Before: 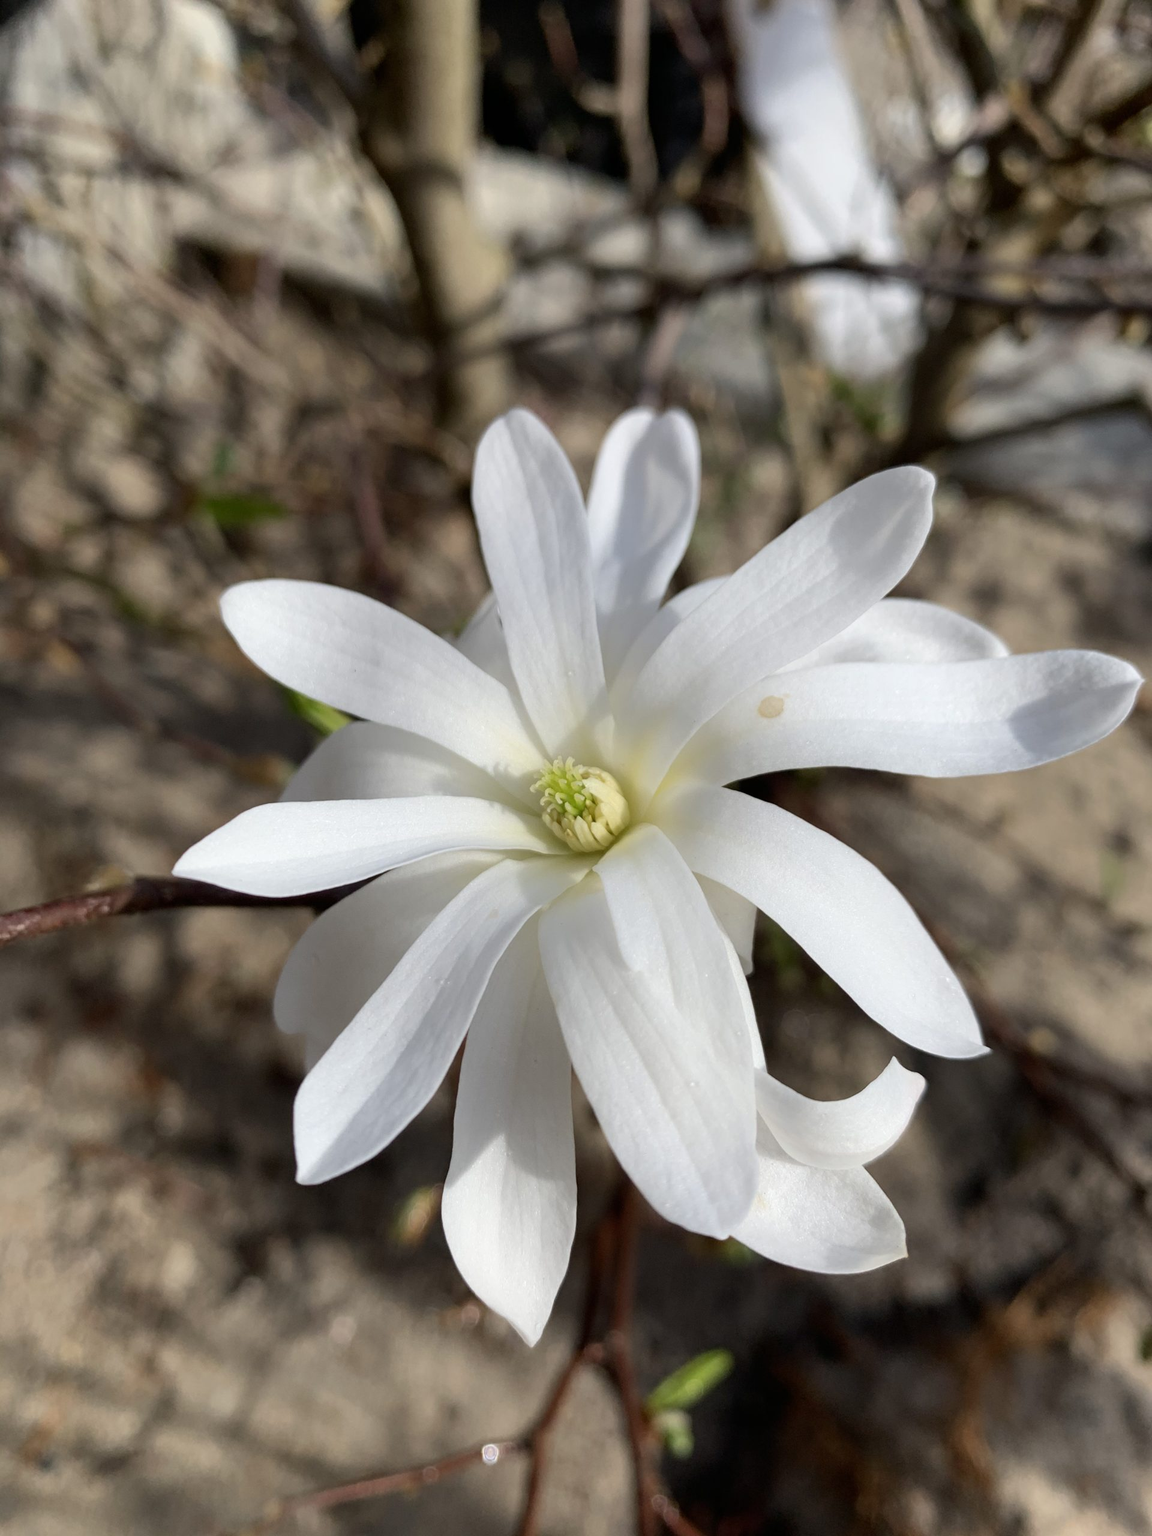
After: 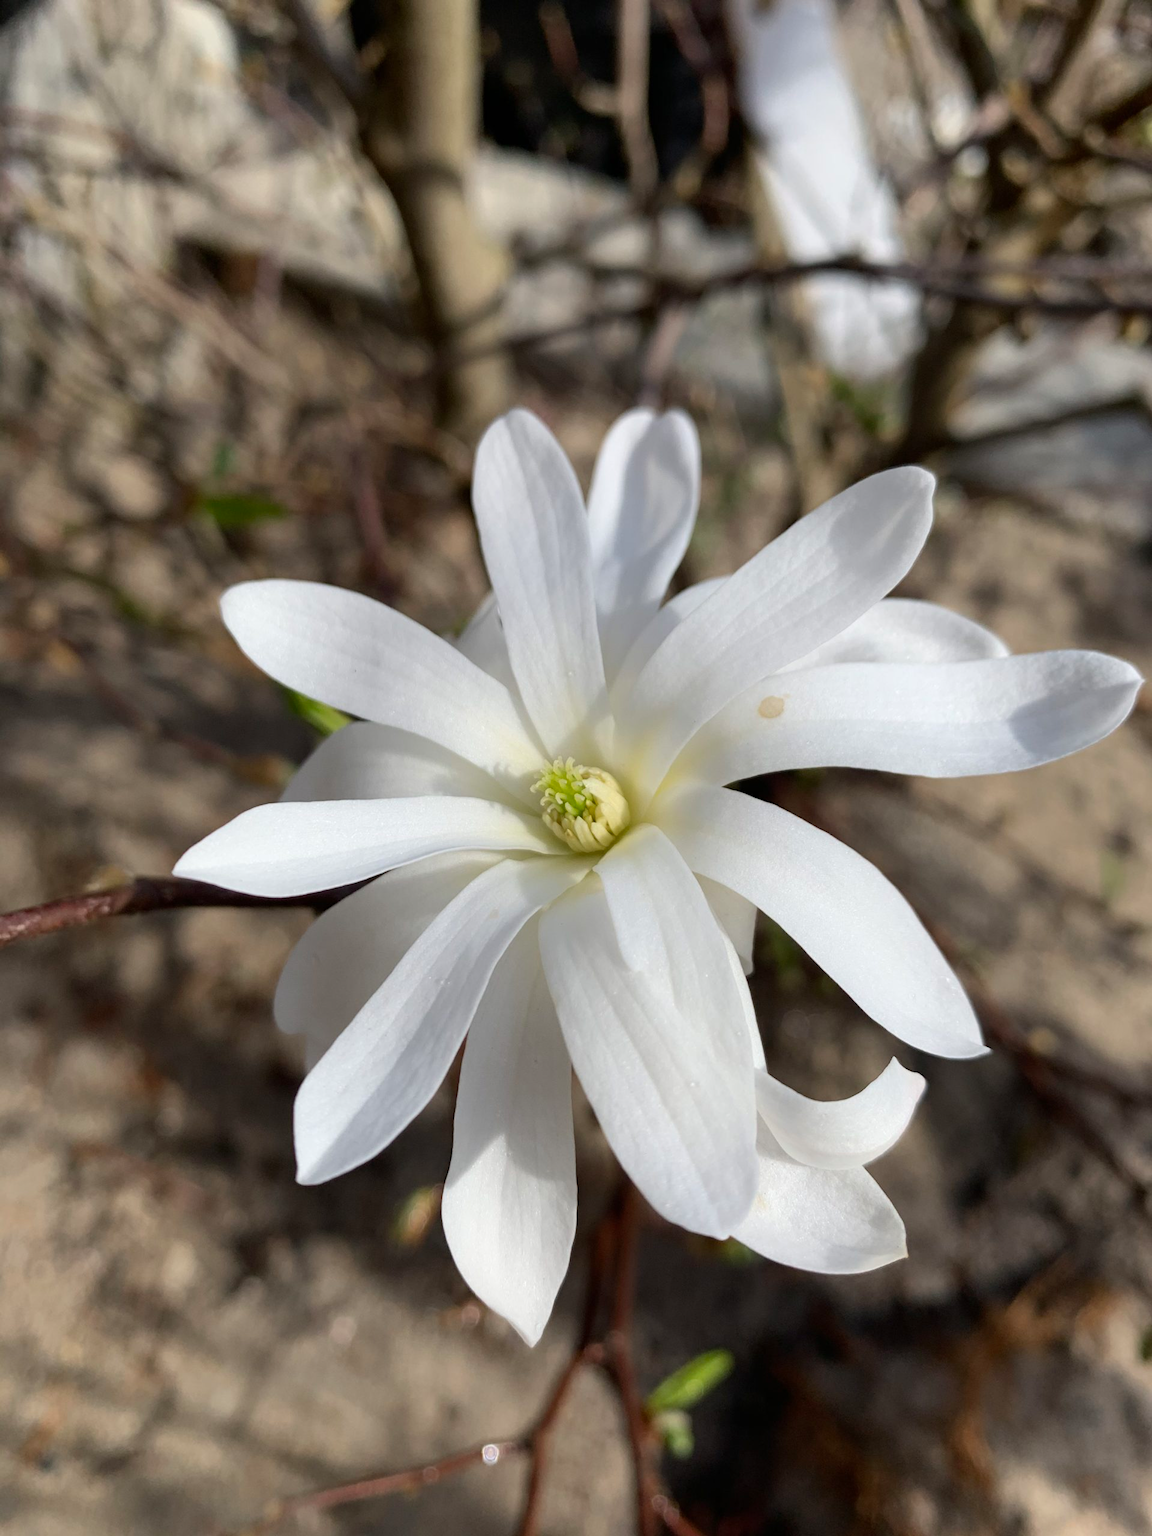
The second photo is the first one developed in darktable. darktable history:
tone equalizer: -8 EV 0.085 EV
